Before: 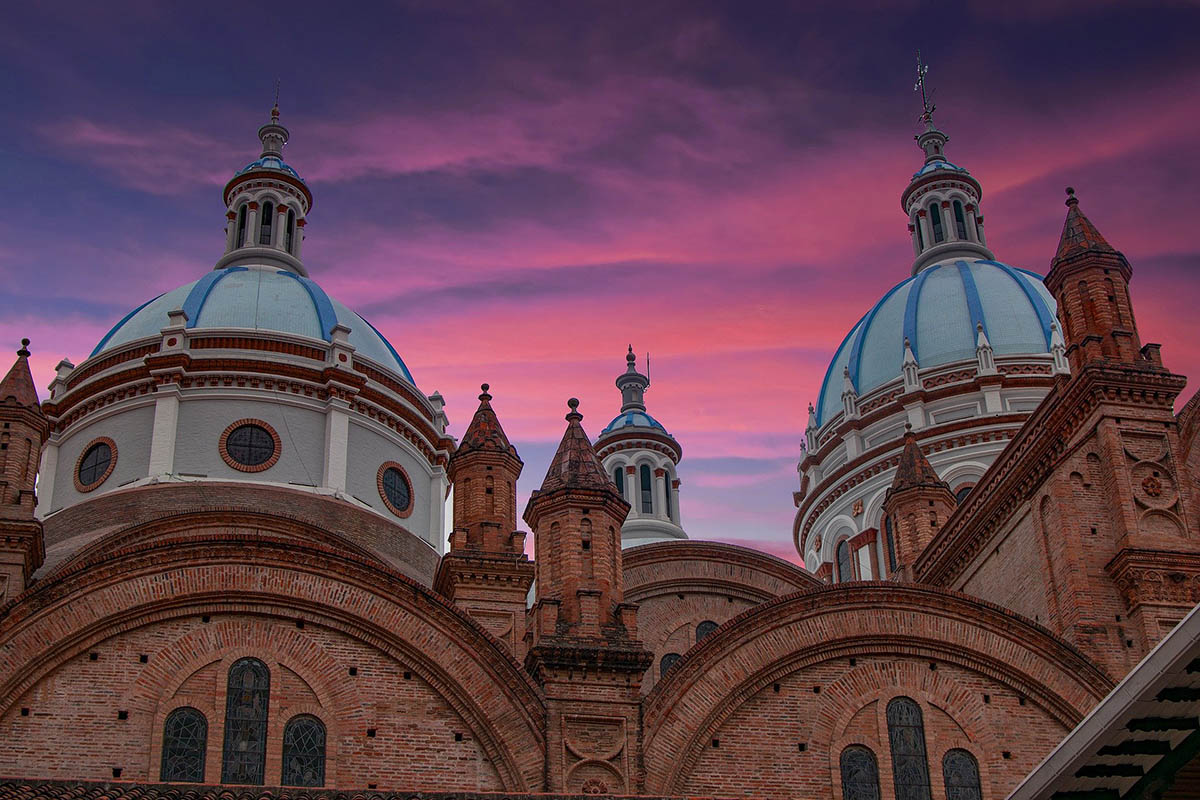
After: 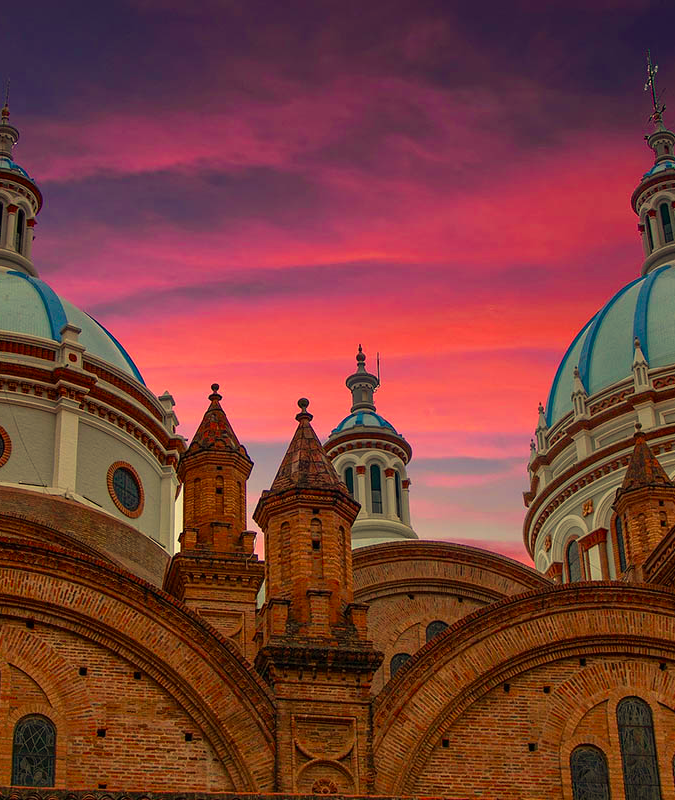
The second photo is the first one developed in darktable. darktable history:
crop and rotate: left 22.516%, right 21.234%
white balance: red 1.08, blue 0.791
velvia: strength 32%, mid-tones bias 0.2
